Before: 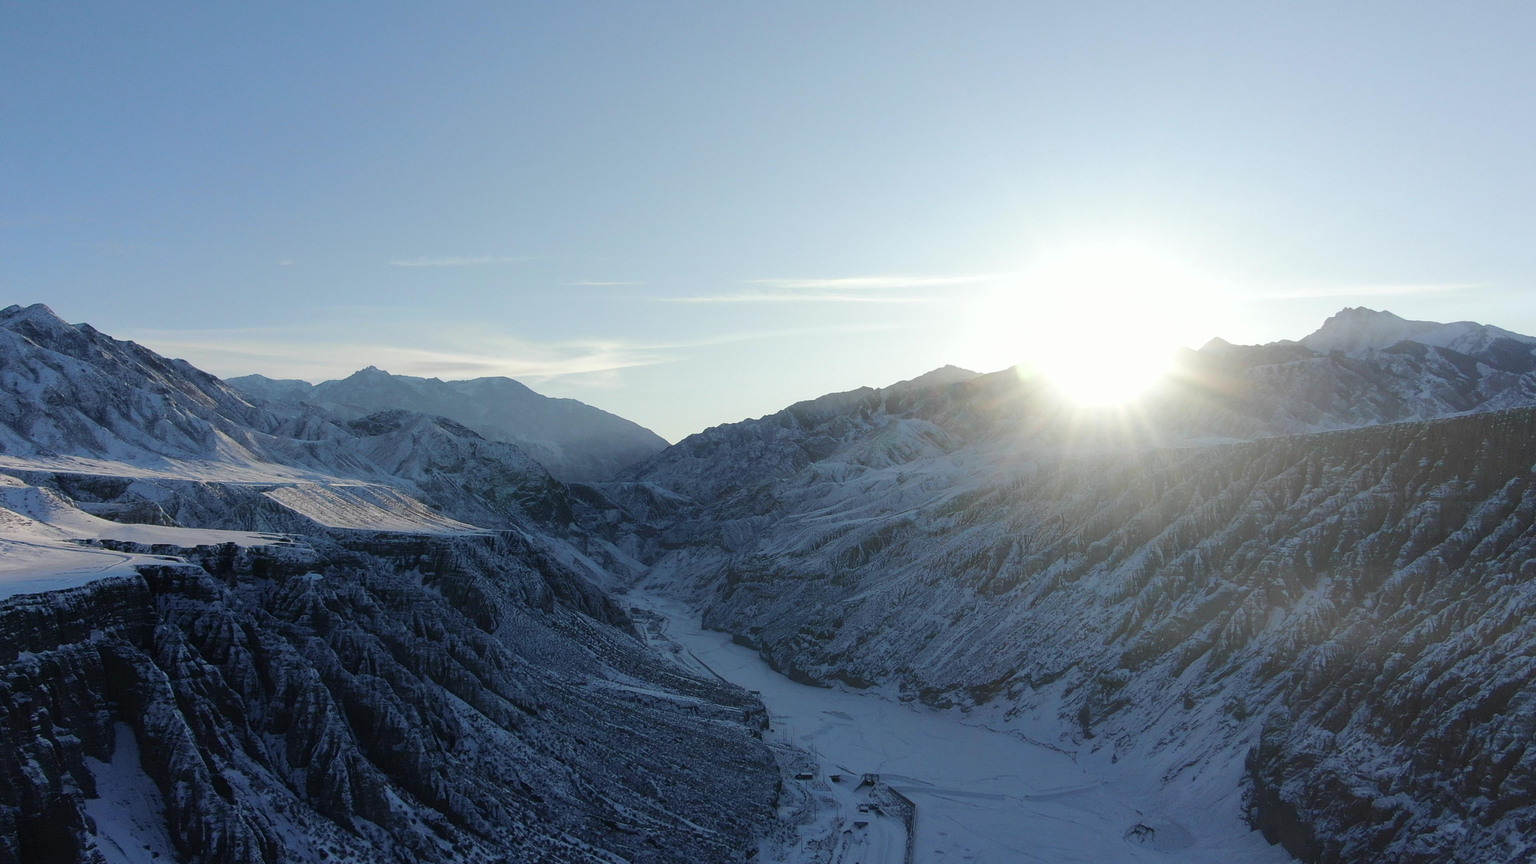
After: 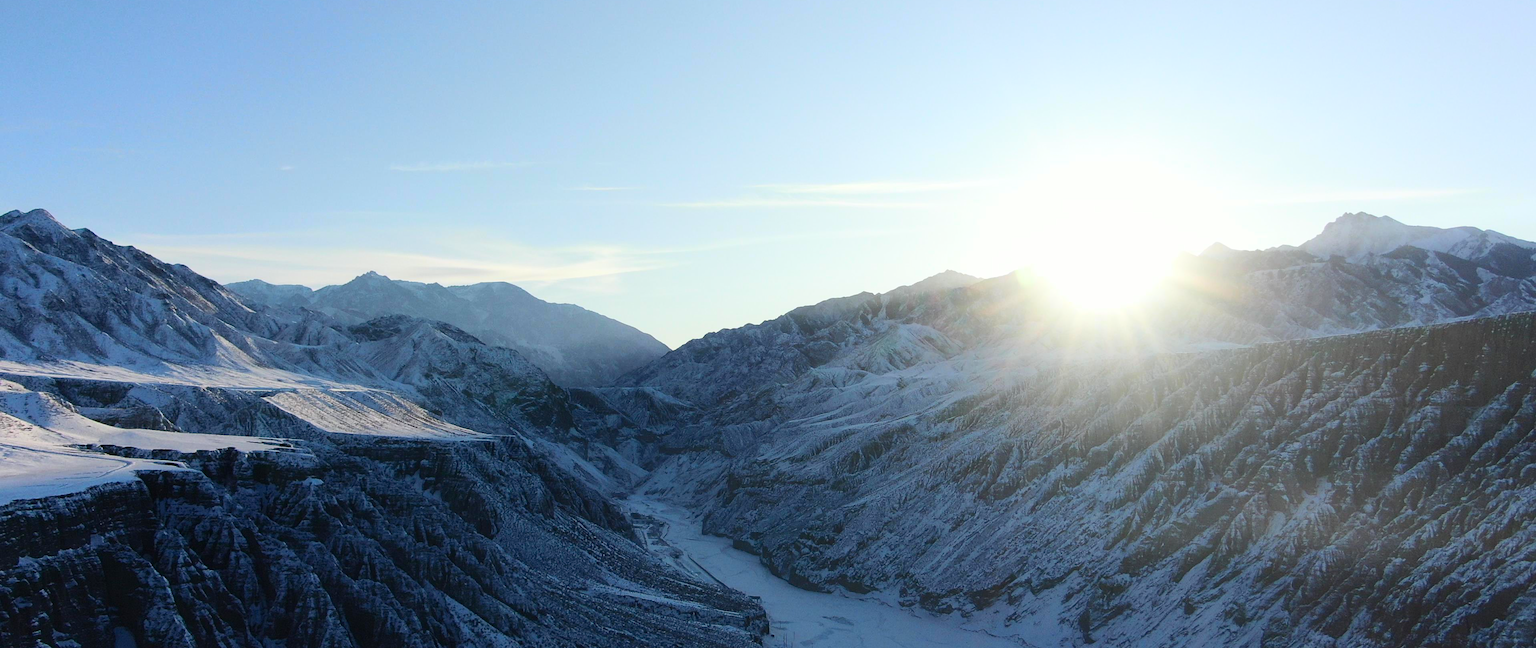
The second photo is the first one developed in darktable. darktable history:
crop: top 11.031%, bottom 13.923%
contrast brightness saturation: contrast 0.23, brightness 0.105, saturation 0.291
